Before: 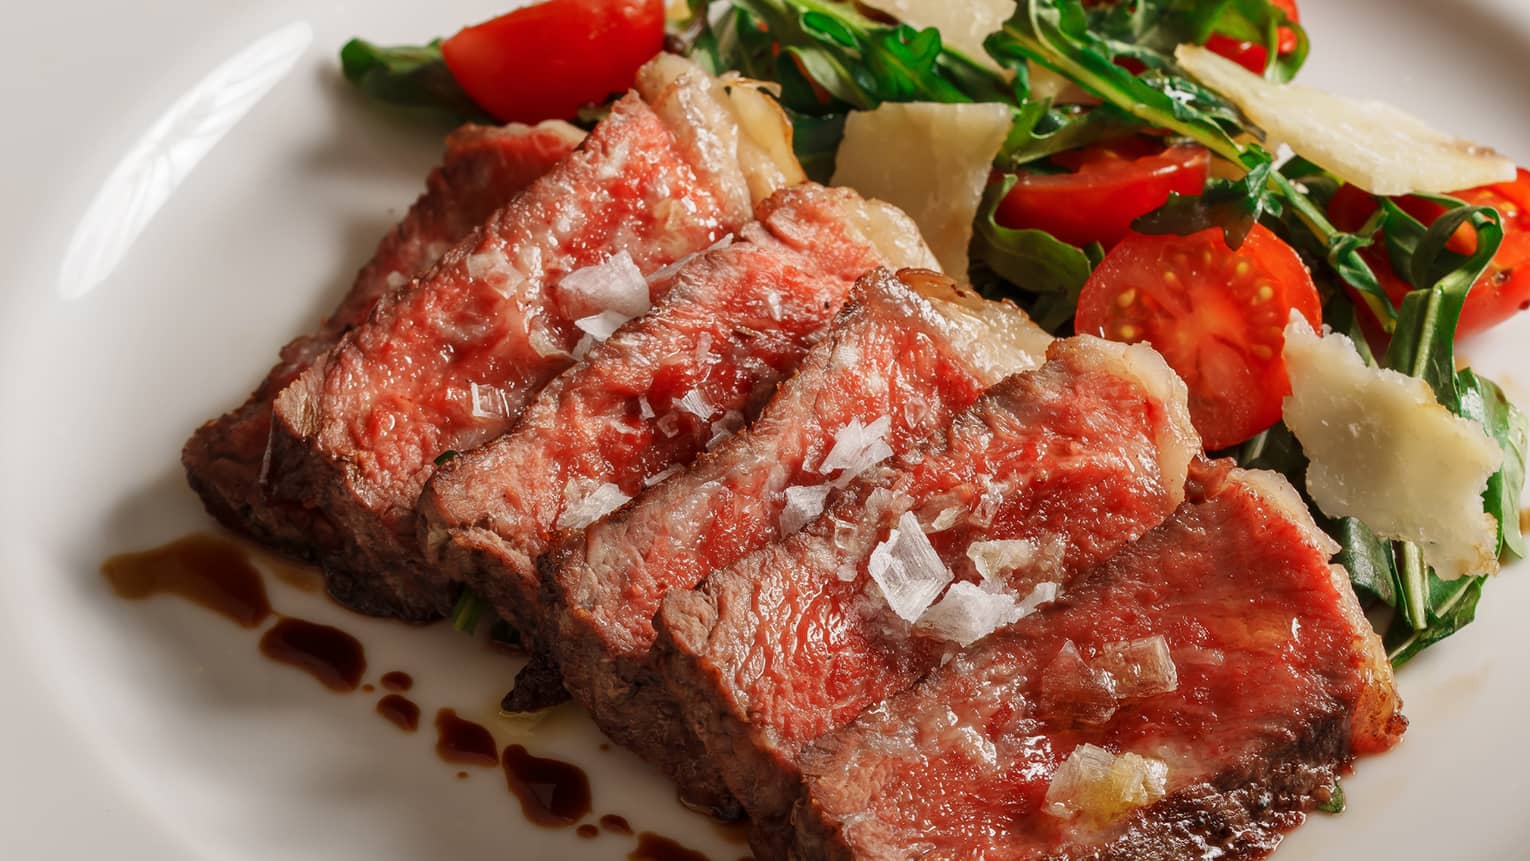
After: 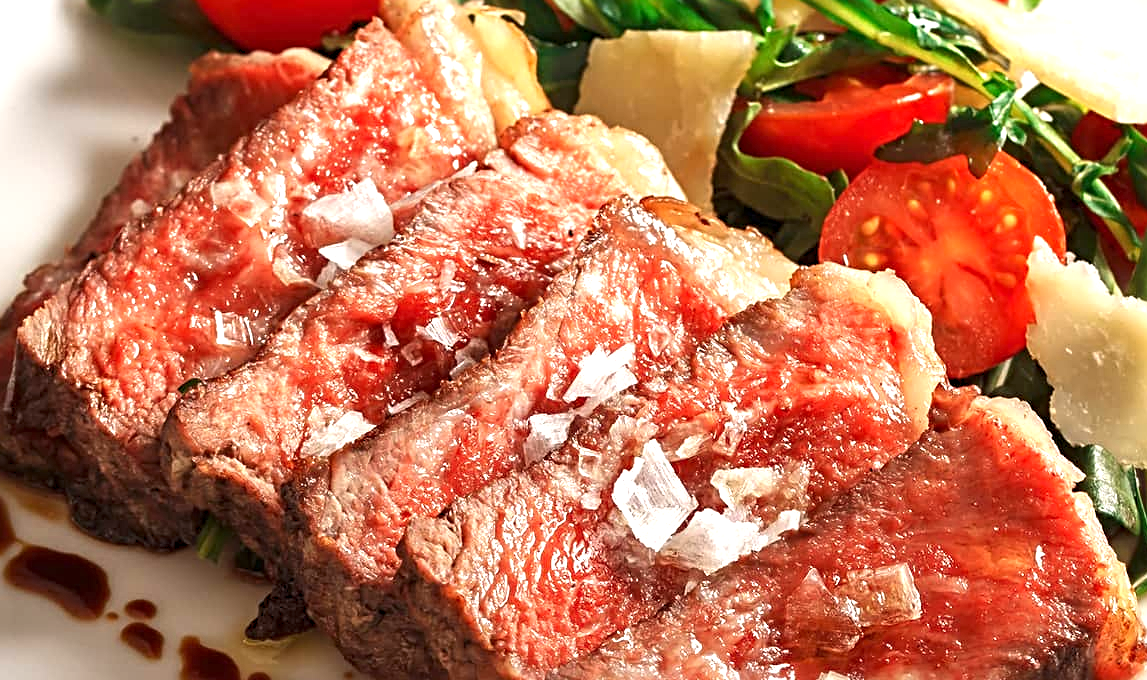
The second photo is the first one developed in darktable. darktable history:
crop: left 16.753%, top 8.458%, right 8.217%, bottom 12.467%
exposure: exposure 1 EV, compensate highlight preservation false
sharpen: radius 3.99
